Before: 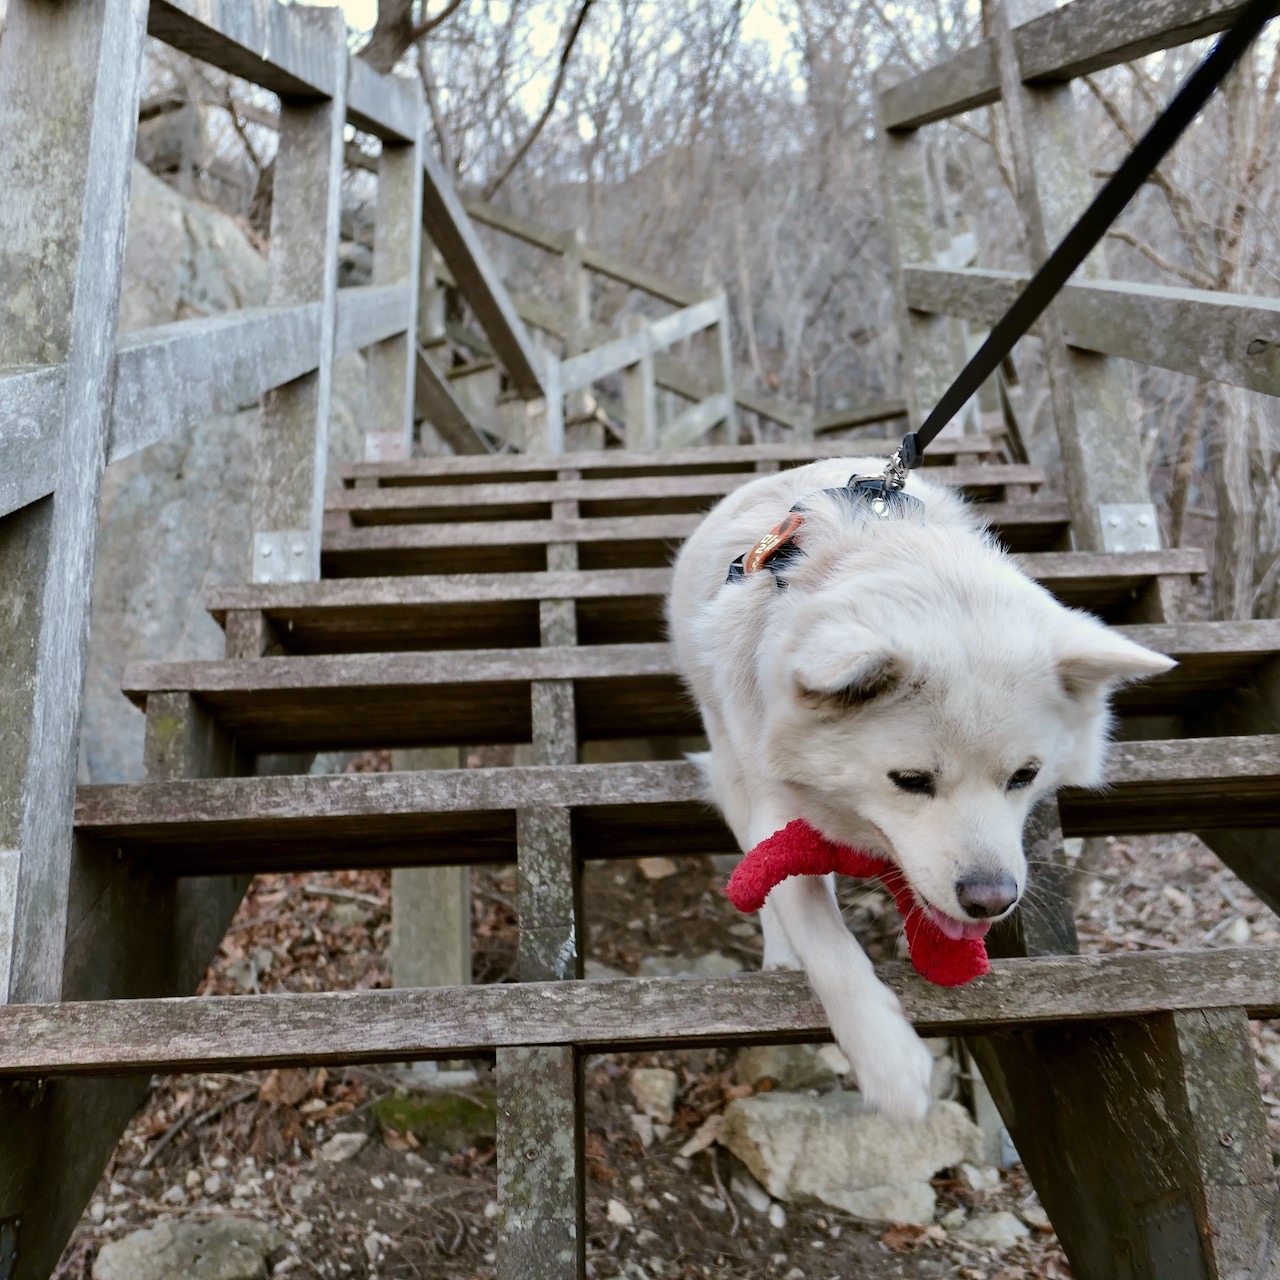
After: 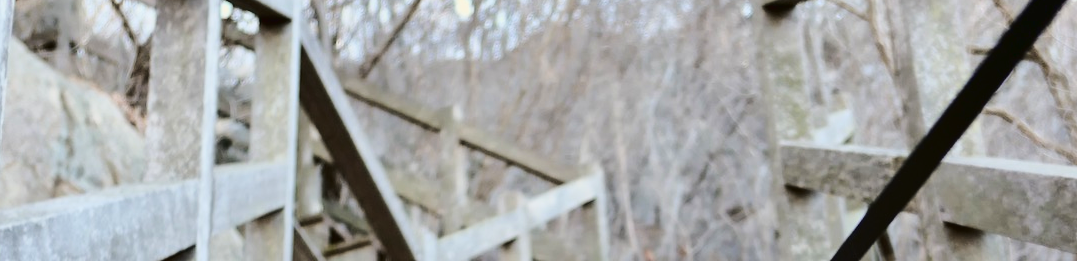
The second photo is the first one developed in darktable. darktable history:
color zones: curves: ch1 [(0, 0.469) (0.072, 0.457) (0.243, 0.494) (0.429, 0.5) (0.571, 0.5) (0.714, 0.5) (0.857, 0.5) (1, 0.469)]; ch2 [(0, 0.499) (0.143, 0.467) (0.242, 0.436) (0.429, 0.493) (0.571, 0.5) (0.714, 0.5) (0.857, 0.5) (1, 0.499)]
crop and rotate: left 9.665%, top 9.644%, right 6.187%, bottom 69.914%
tone curve: curves: ch0 [(0.003, 0.023) (0.071, 0.052) (0.236, 0.197) (0.466, 0.557) (0.644, 0.748) (0.803, 0.88) (0.994, 0.968)]; ch1 [(0, 0) (0.262, 0.227) (0.417, 0.386) (0.469, 0.467) (0.502, 0.498) (0.528, 0.53) (0.573, 0.57) (0.605, 0.621) (0.644, 0.671) (0.686, 0.728) (0.994, 0.987)]; ch2 [(0, 0) (0.262, 0.188) (0.385, 0.353) (0.427, 0.424) (0.495, 0.493) (0.515, 0.534) (0.547, 0.556) (0.589, 0.613) (0.644, 0.748) (1, 1)], color space Lab, linked channels, preserve colors none
